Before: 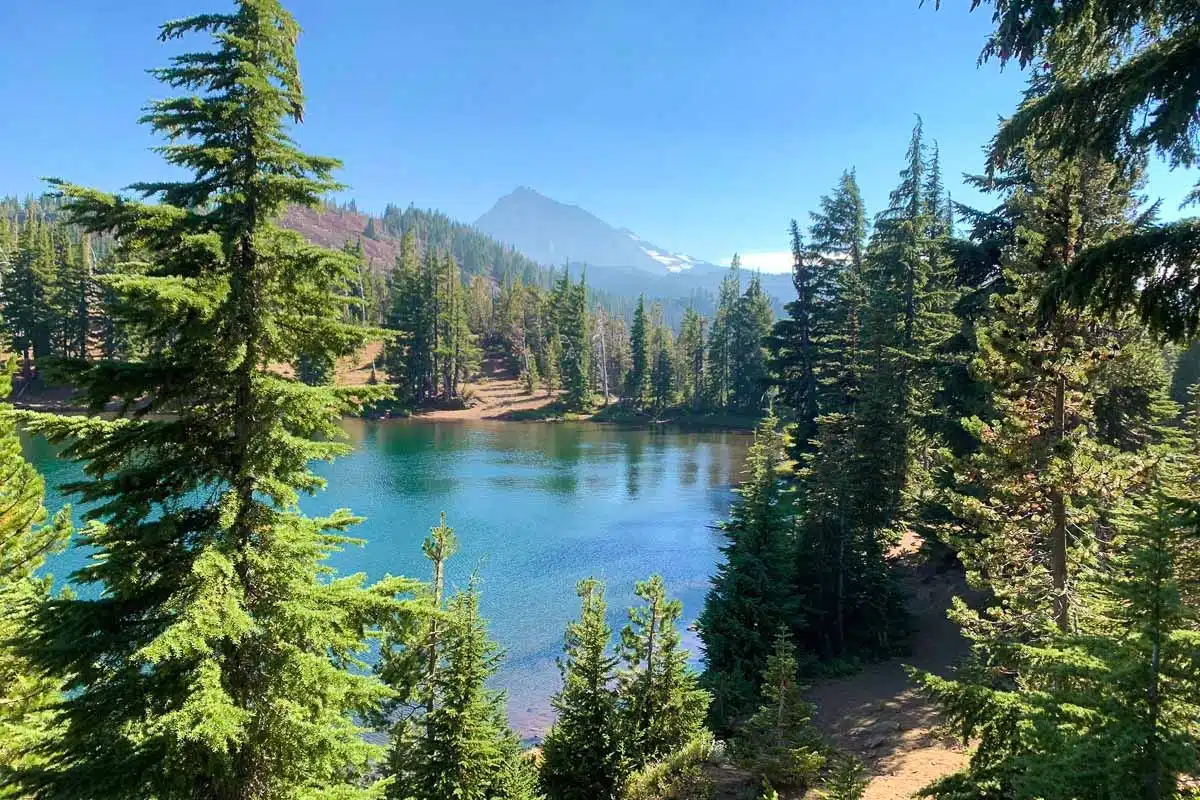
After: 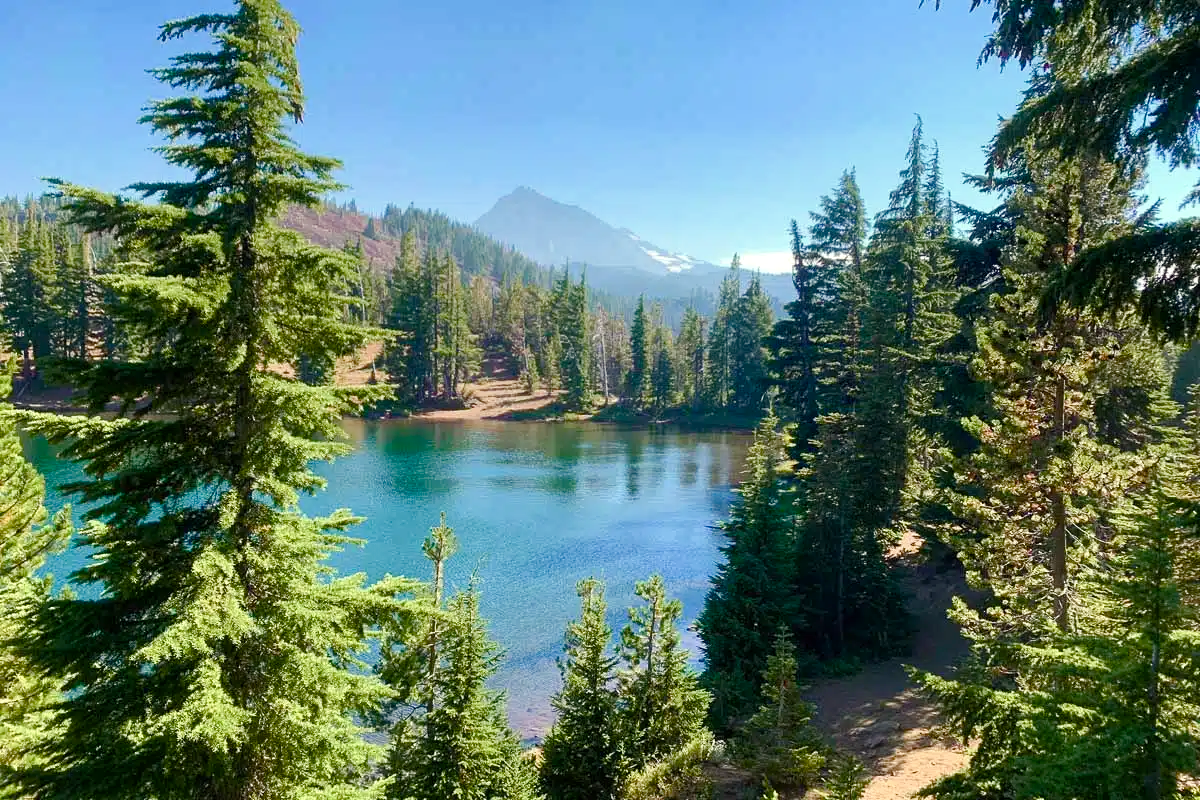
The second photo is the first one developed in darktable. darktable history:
color balance rgb: highlights gain › luminance 7.357%, highlights gain › chroma 1.988%, highlights gain › hue 90.91°, perceptual saturation grading › global saturation 20%, perceptual saturation grading › highlights -49.927%, perceptual saturation grading › shadows 26.042%, global vibrance 20%
